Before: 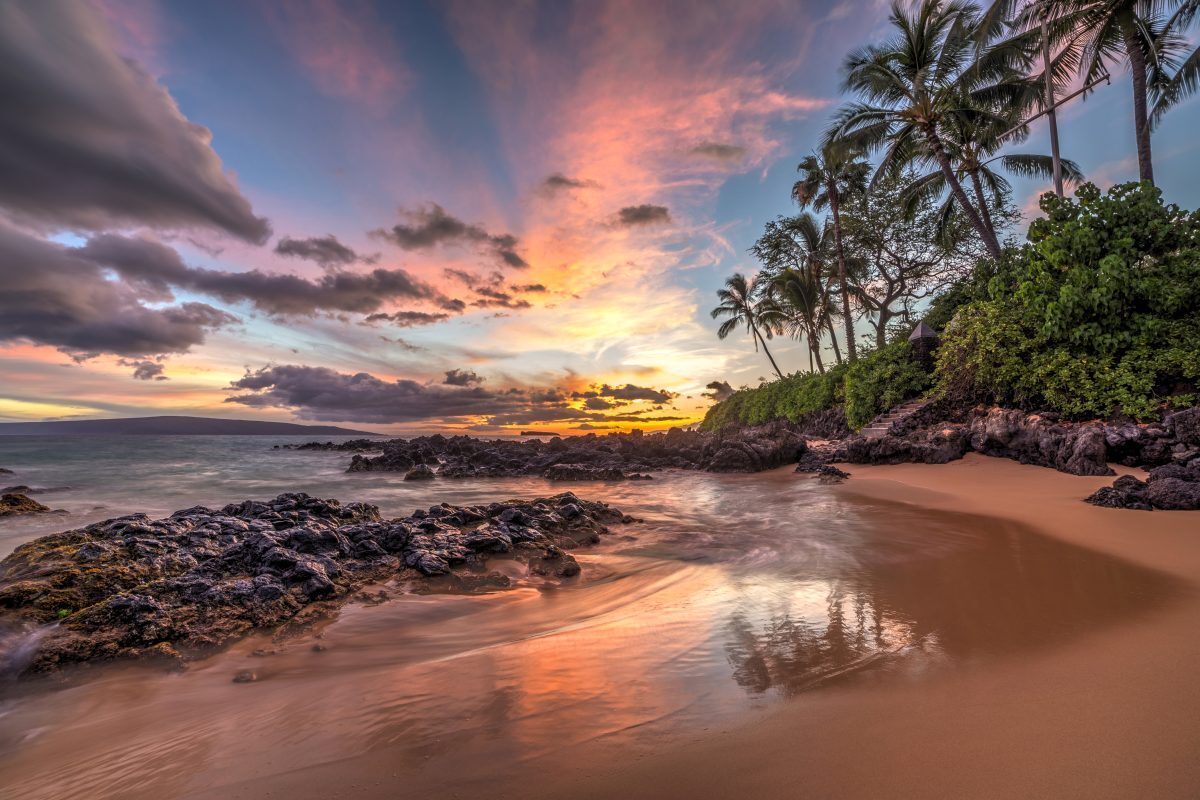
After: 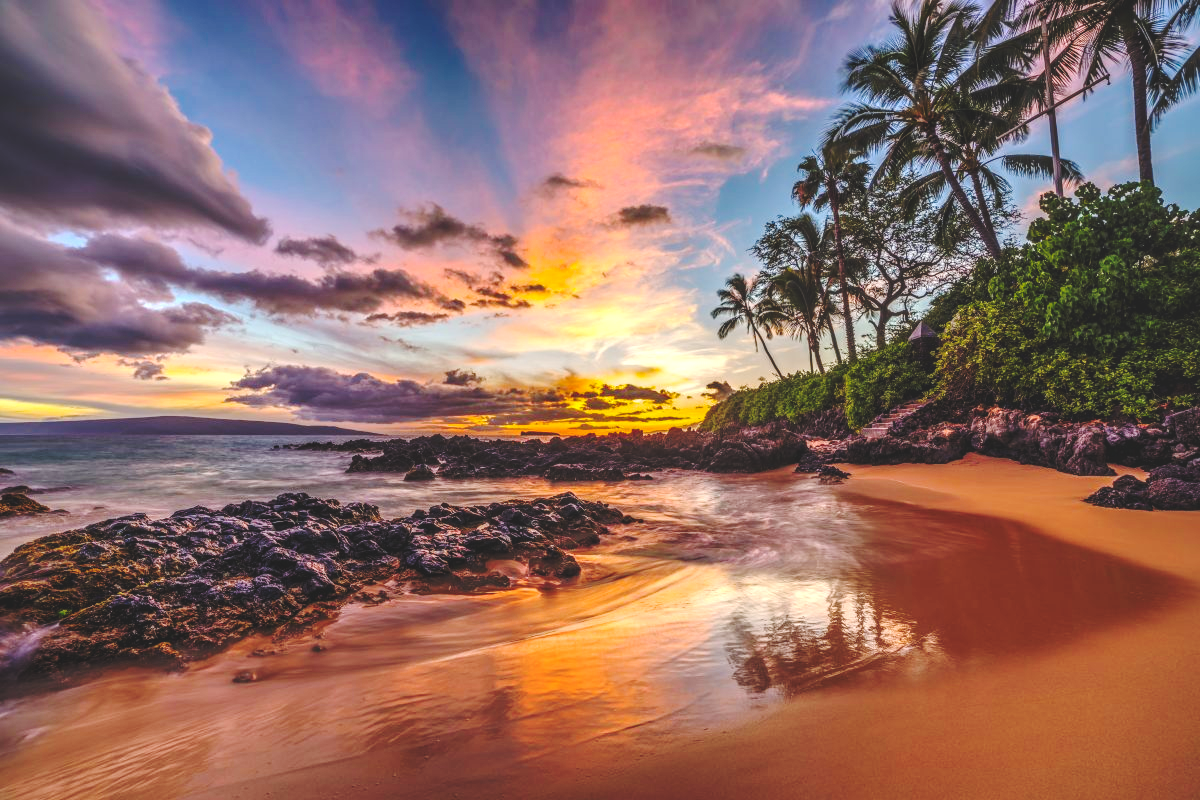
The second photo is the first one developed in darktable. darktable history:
local contrast: detail 130%
contrast brightness saturation: contrast 0.08, saturation 0.02
shadows and highlights: shadows 5, soften with gaussian
color balance rgb: linear chroma grading › global chroma 15%, perceptual saturation grading › global saturation 30%
base curve: curves: ch0 [(0, 0.024) (0.055, 0.065) (0.121, 0.166) (0.236, 0.319) (0.693, 0.726) (1, 1)], preserve colors none
